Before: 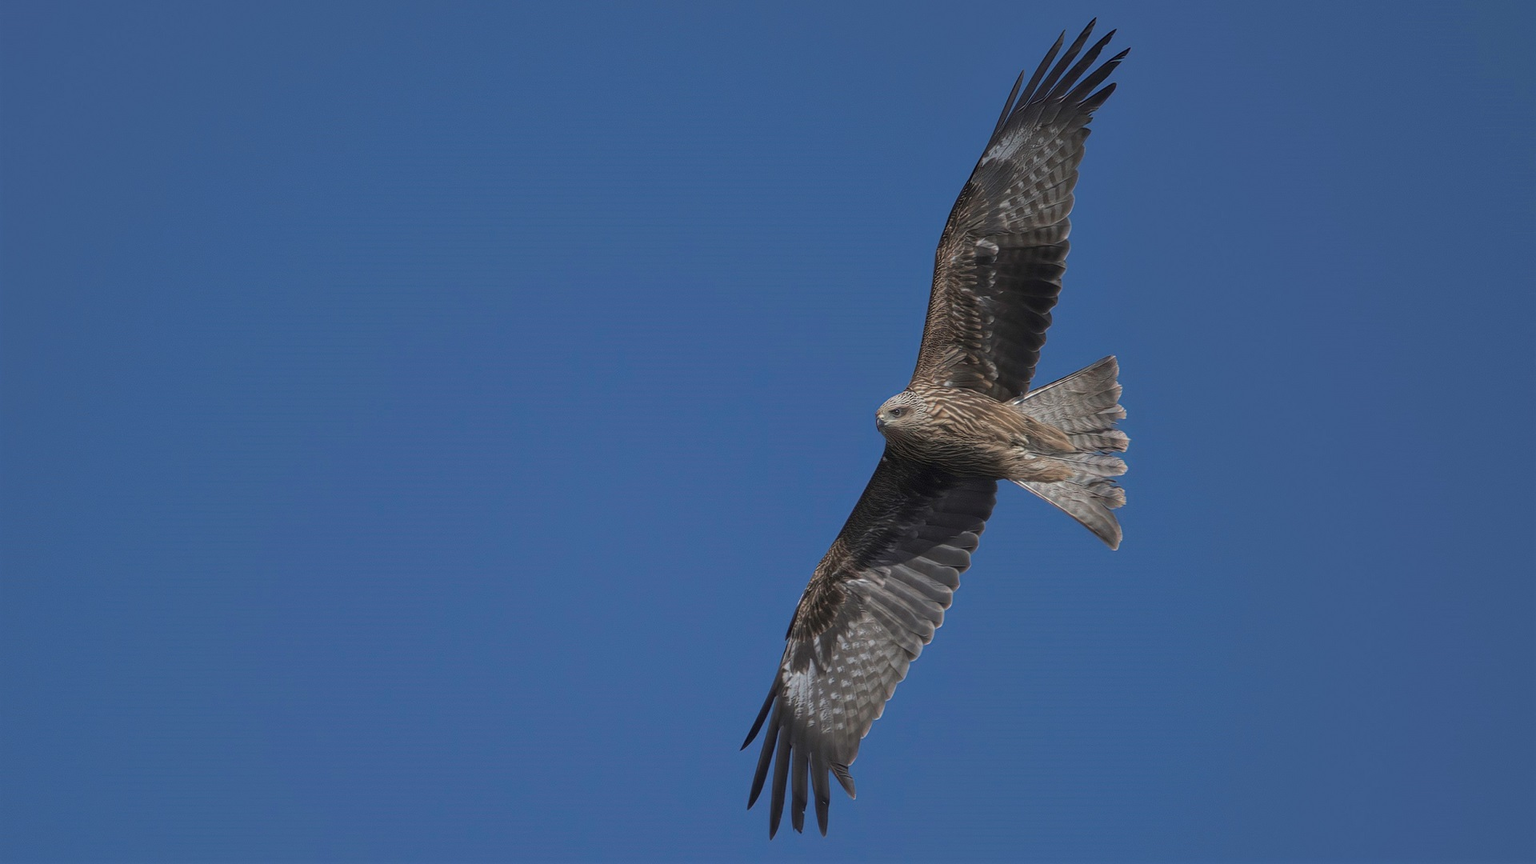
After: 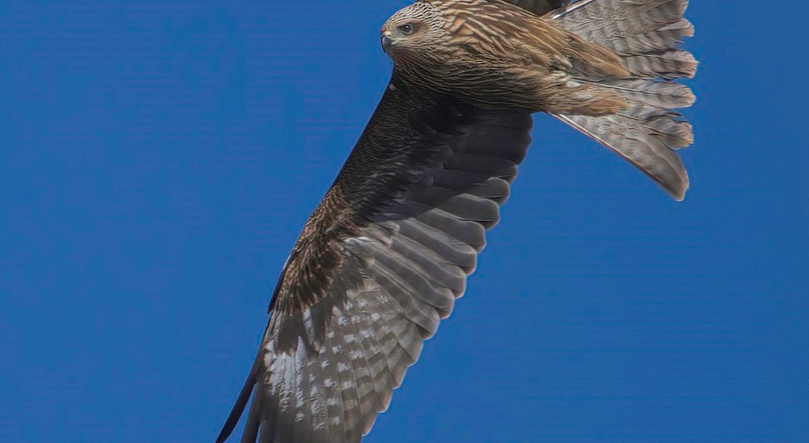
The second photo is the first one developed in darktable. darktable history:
crop: left 37.221%, top 45.169%, right 20.63%, bottom 13.777%
color balance rgb: perceptual saturation grading › global saturation 30%, global vibrance 20%
